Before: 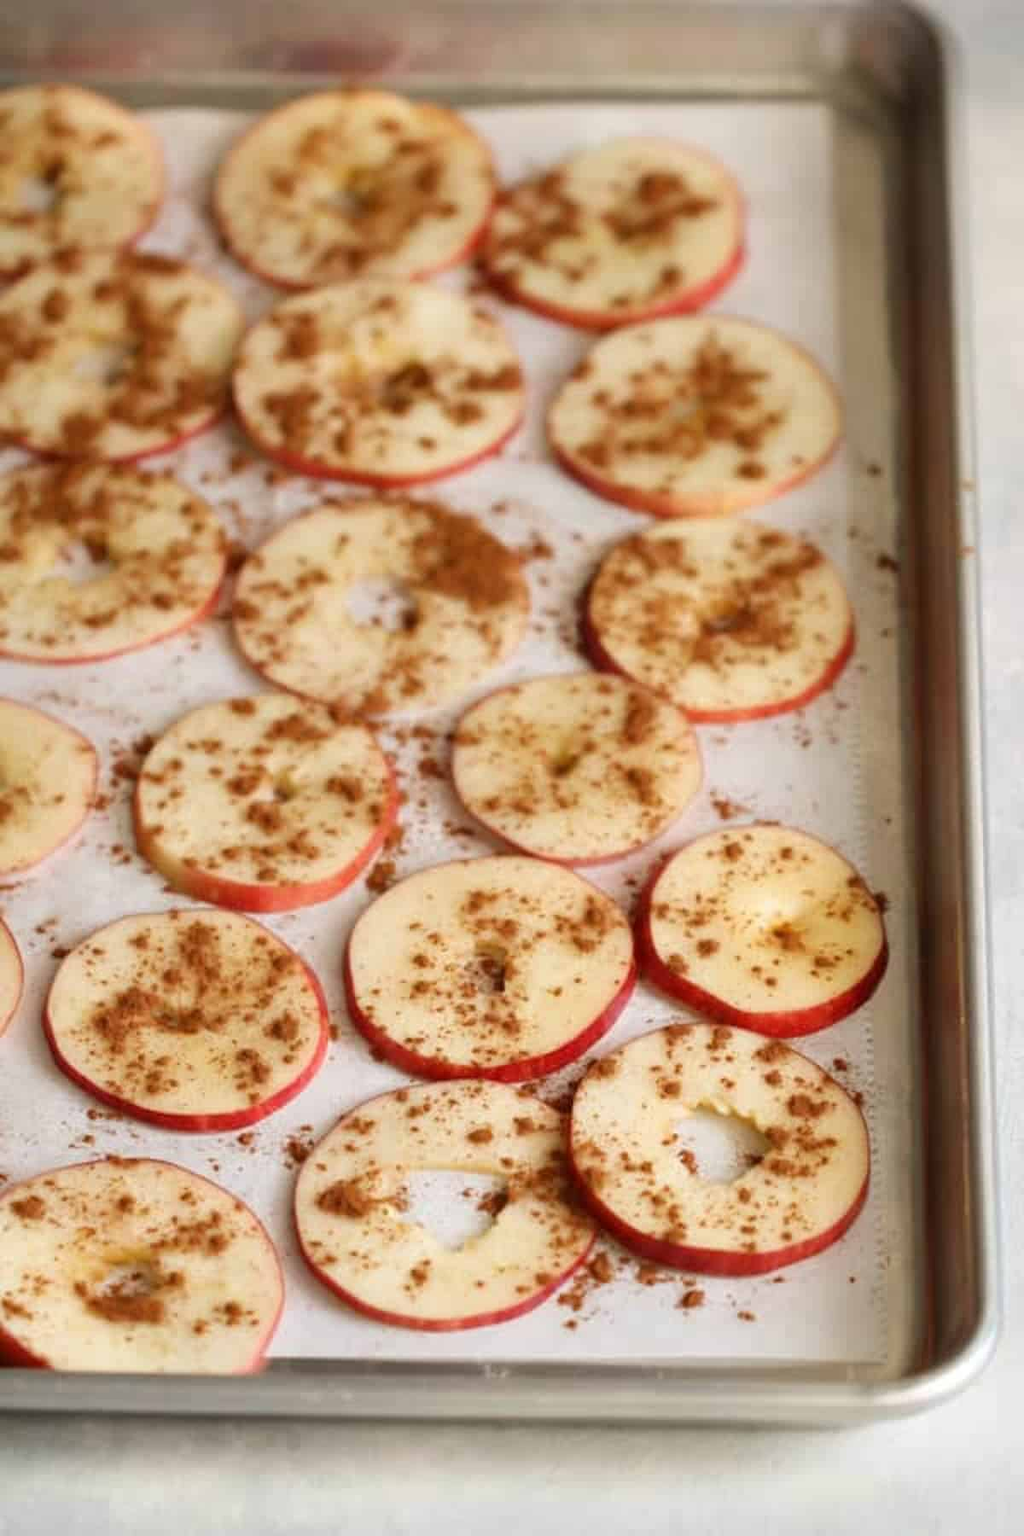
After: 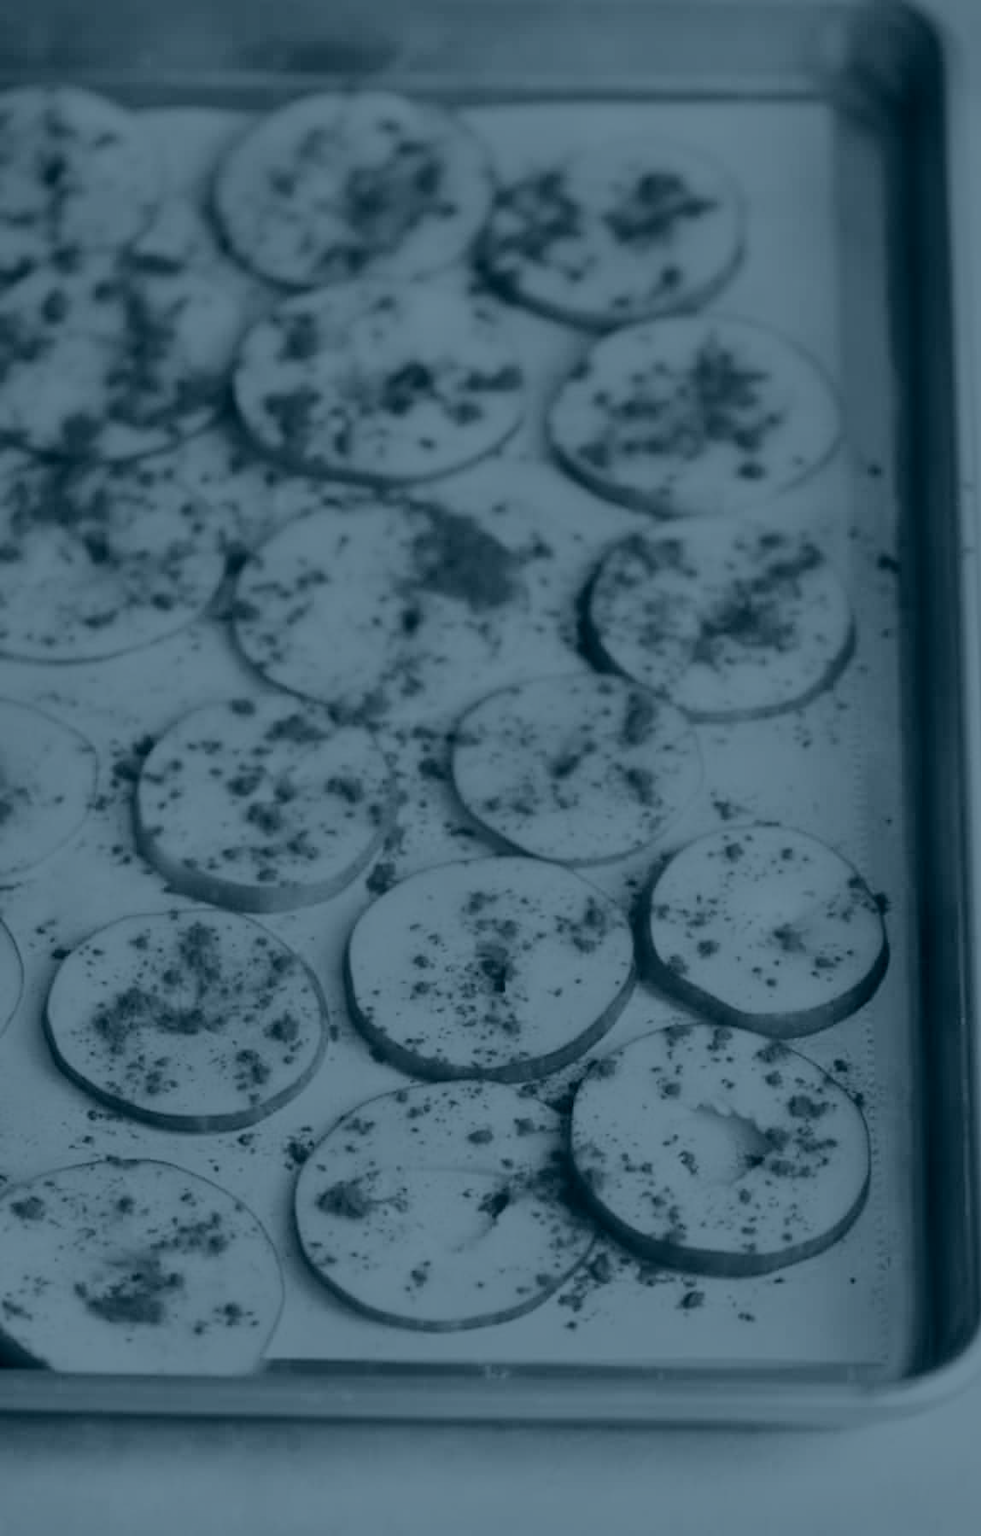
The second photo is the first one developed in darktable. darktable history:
contrast brightness saturation: contrast 0.24, brightness 0.26, saturation 0.39
crop: right 4.126%, bottom 0.031%
colorize: hue 194.4°, saturation 29%, source mix 61.75%, lightness 3.98%, version 1
shadows and highlights: shadows 25, highlights -25
